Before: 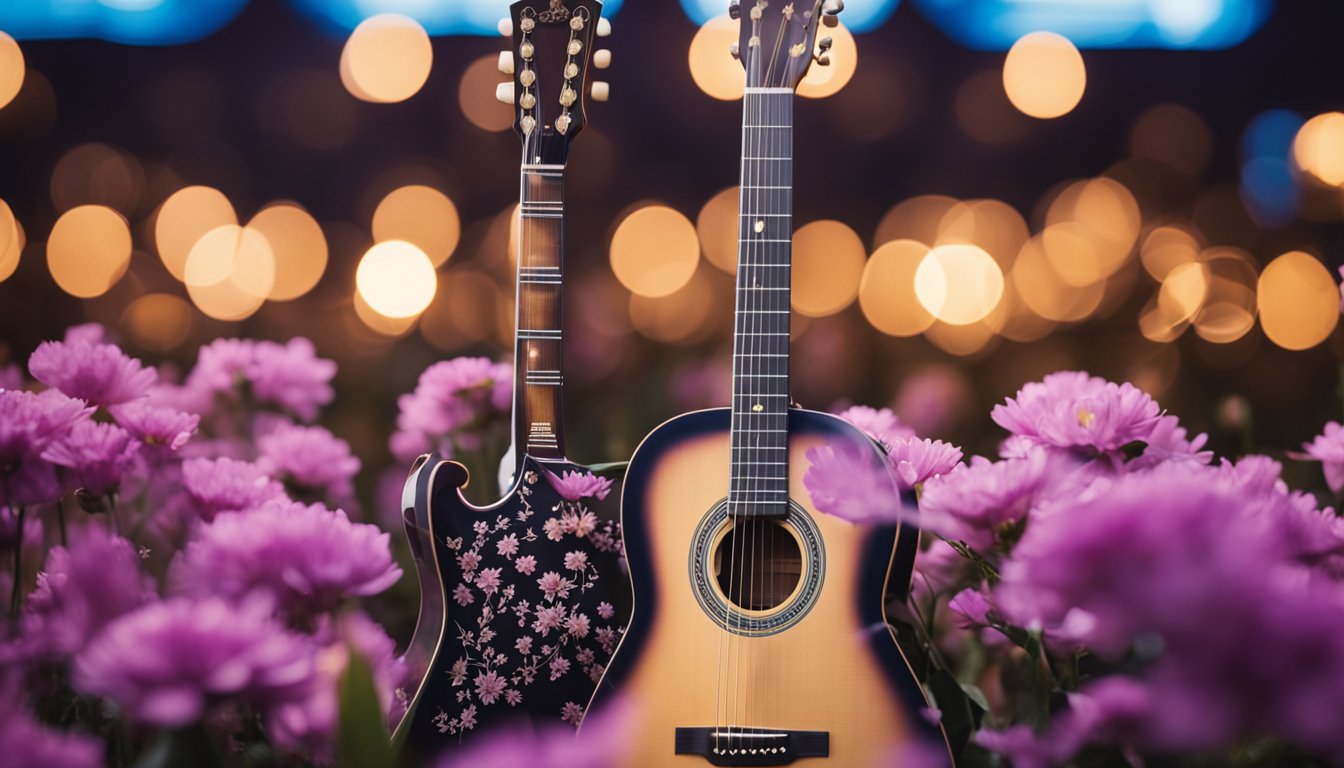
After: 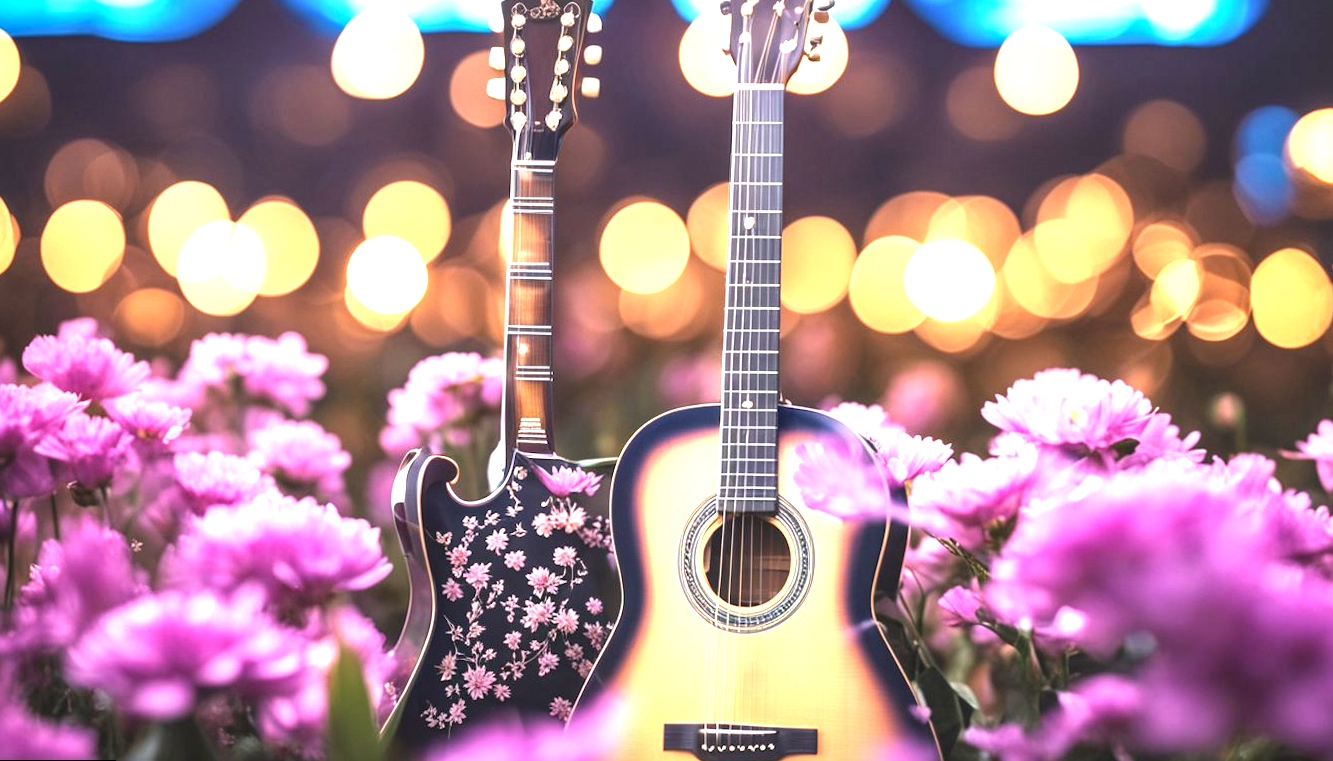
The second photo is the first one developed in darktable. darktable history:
local contrast: on, module defaults
exposure: black level correction 0, exposure 1.75 EV, compensate exposure bias true, compensate highlight preservation false
rotate and perspective: rotation 0.192°, lens shift (horizontal) -0.015, crop left 0.005, crop right 0.996, crop top 0.006, crop bottom 0.99
